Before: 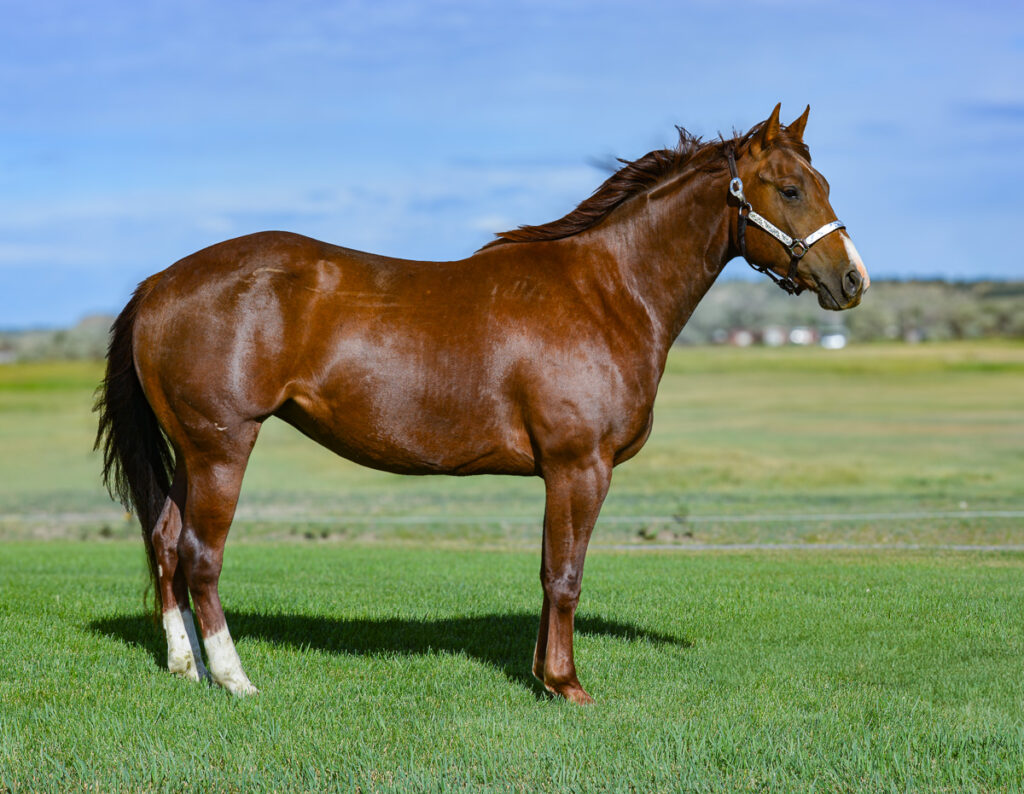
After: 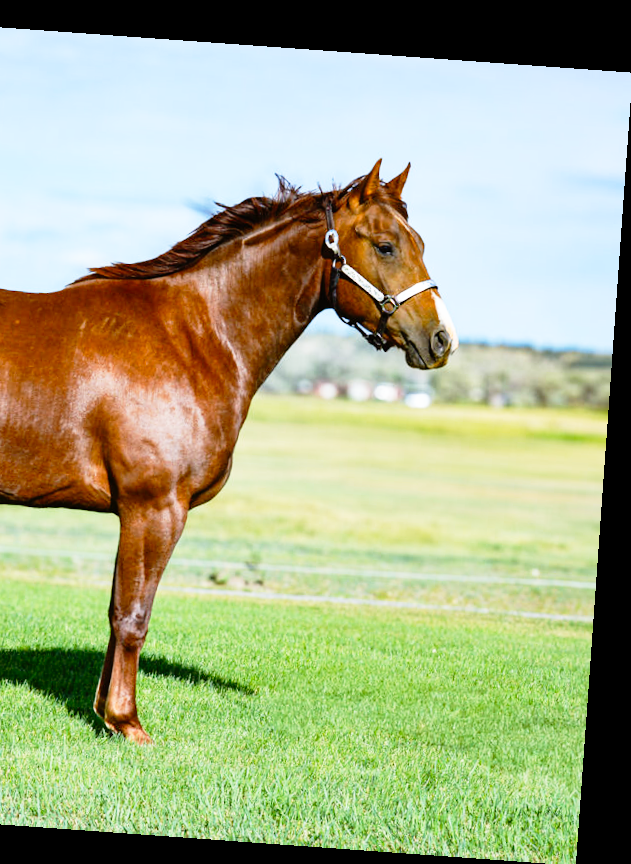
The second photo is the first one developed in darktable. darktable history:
rotate and perspective: rotation 4.1°, automatic cropping off
crop: left 41.402%
base curve: curves: ch0 [(0, 0) (0.012, 0.01) (0.073, 0.168) (0.31, 0.711) (0.645, 0.957) (1, 1)], preserve colors none
